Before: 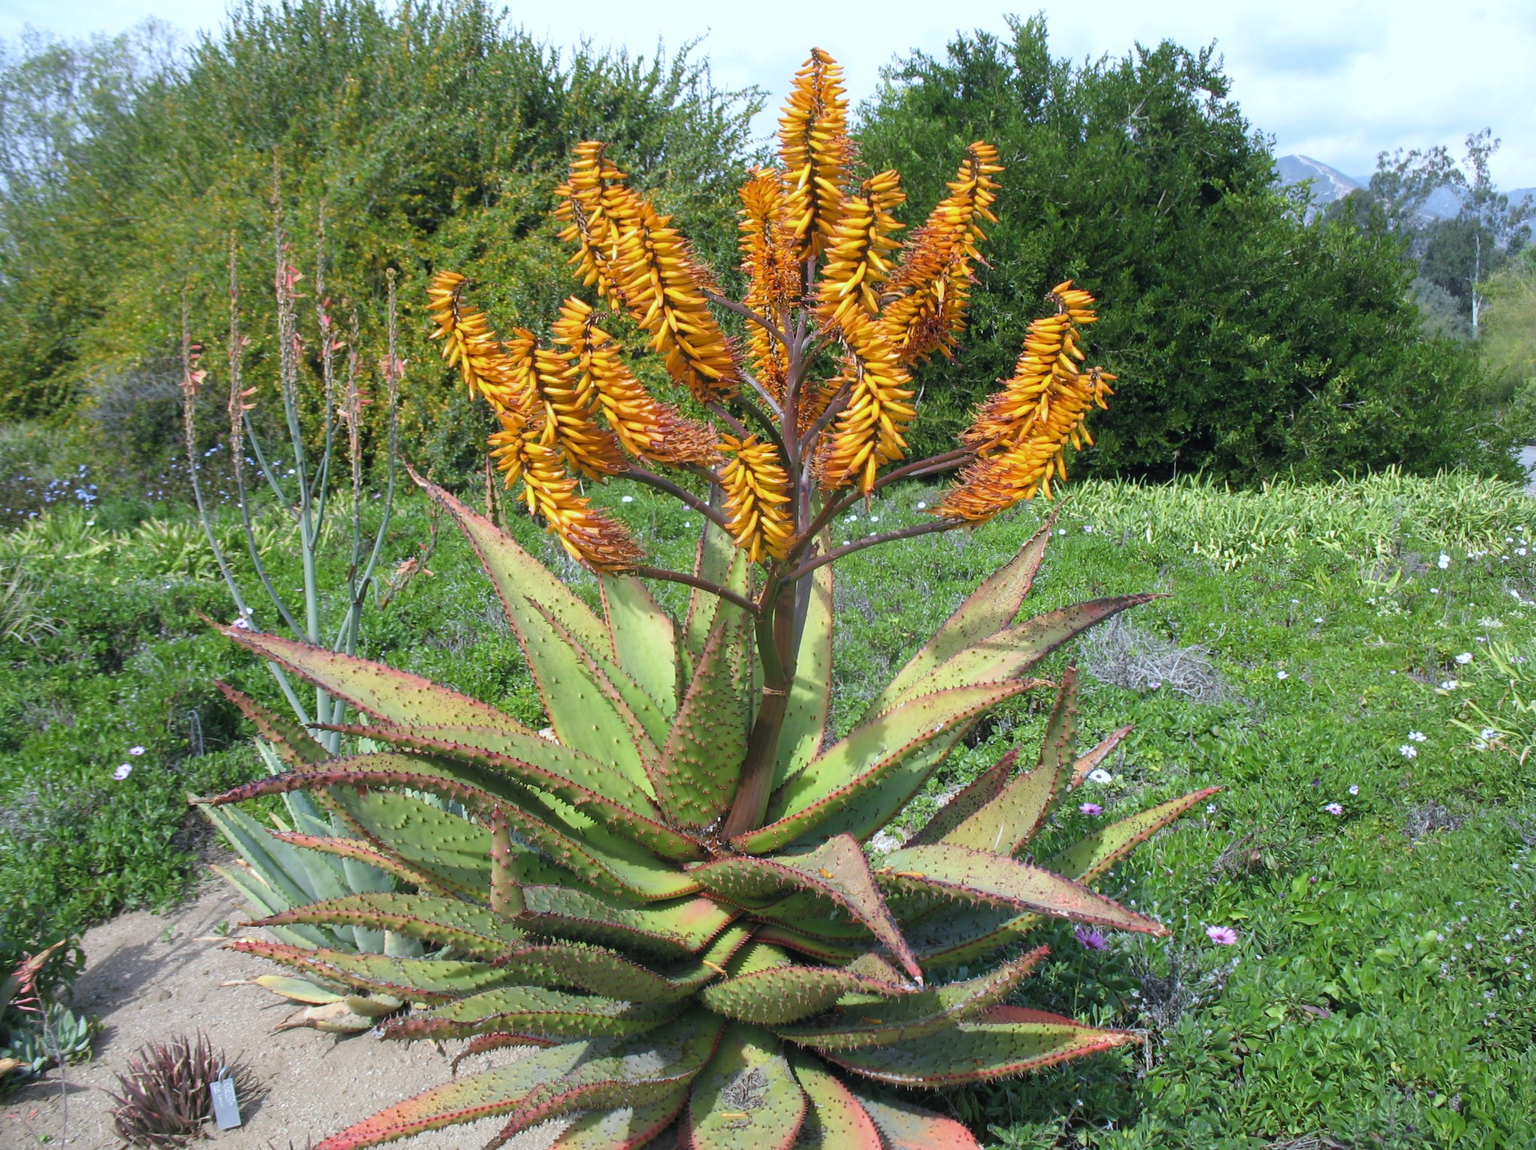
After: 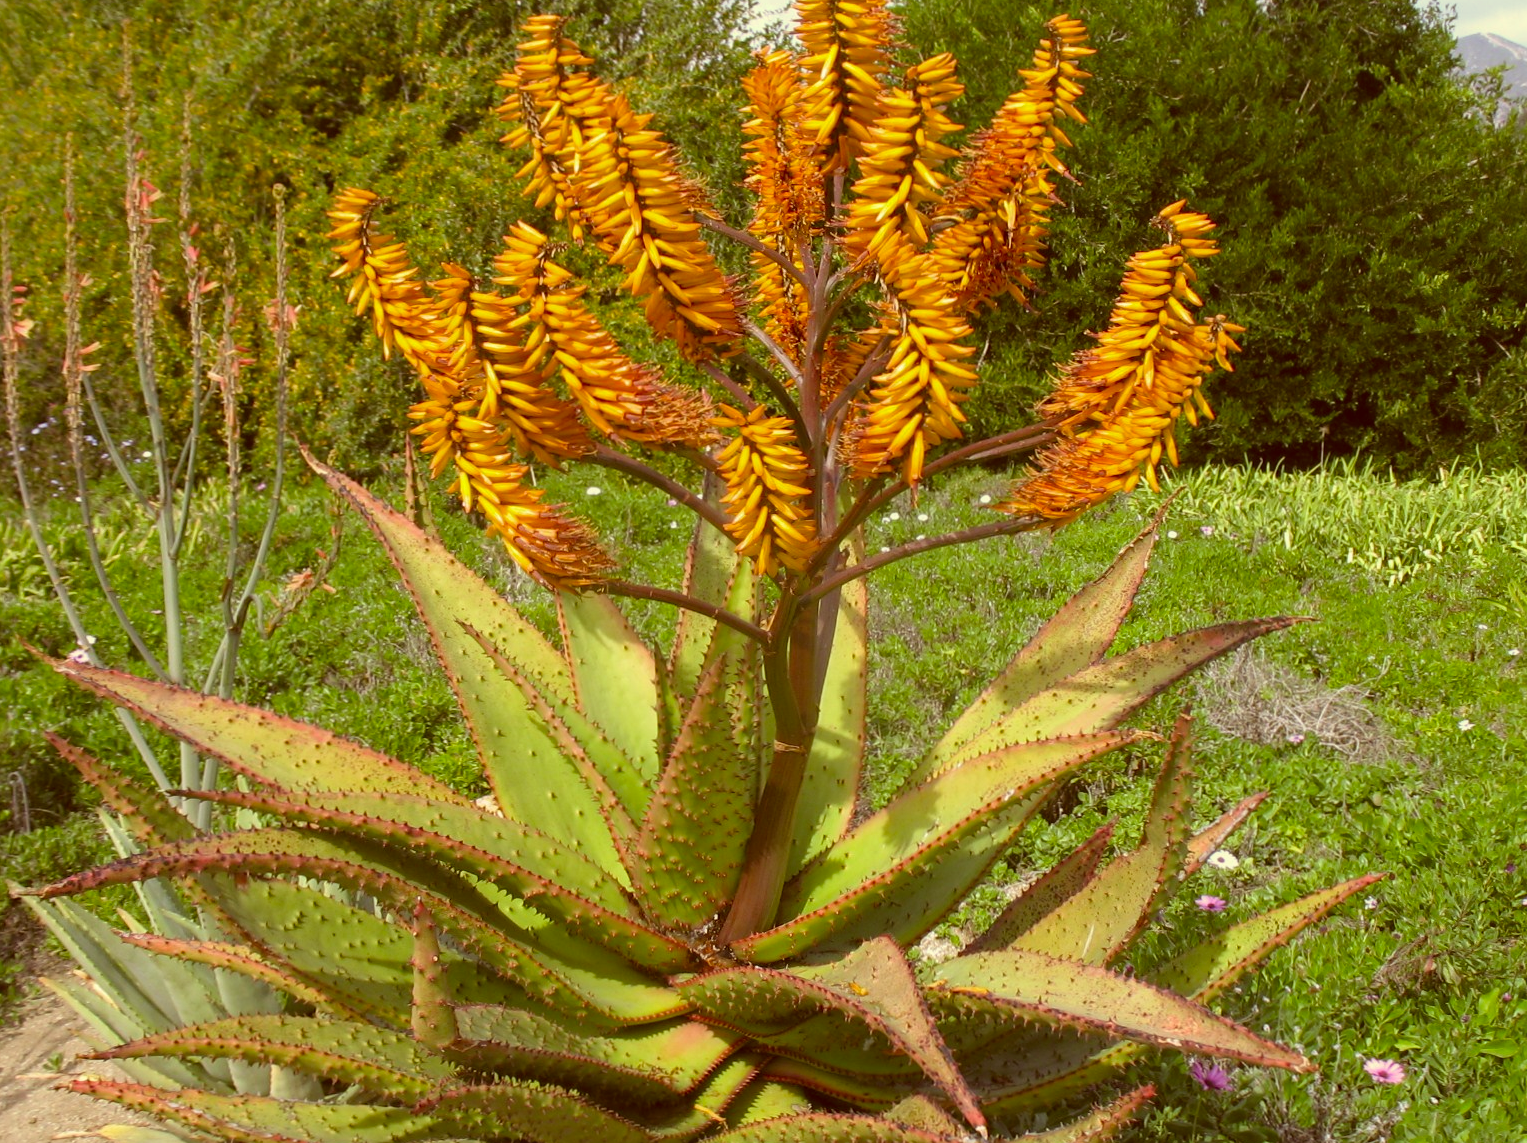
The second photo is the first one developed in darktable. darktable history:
local contrast: mode bilateral grid, contrast 100, coarseness 100, detail 91%, midtone range 0.2
crop and rotate: left 11.831%, top 11.346%, right 13.429%, bottom 13.899%
tone equalizer: on, module defaults
color correction: highlights a* 1.12, highlights b* 24.26, shadows a* 15.58, shadows b* 24.26
